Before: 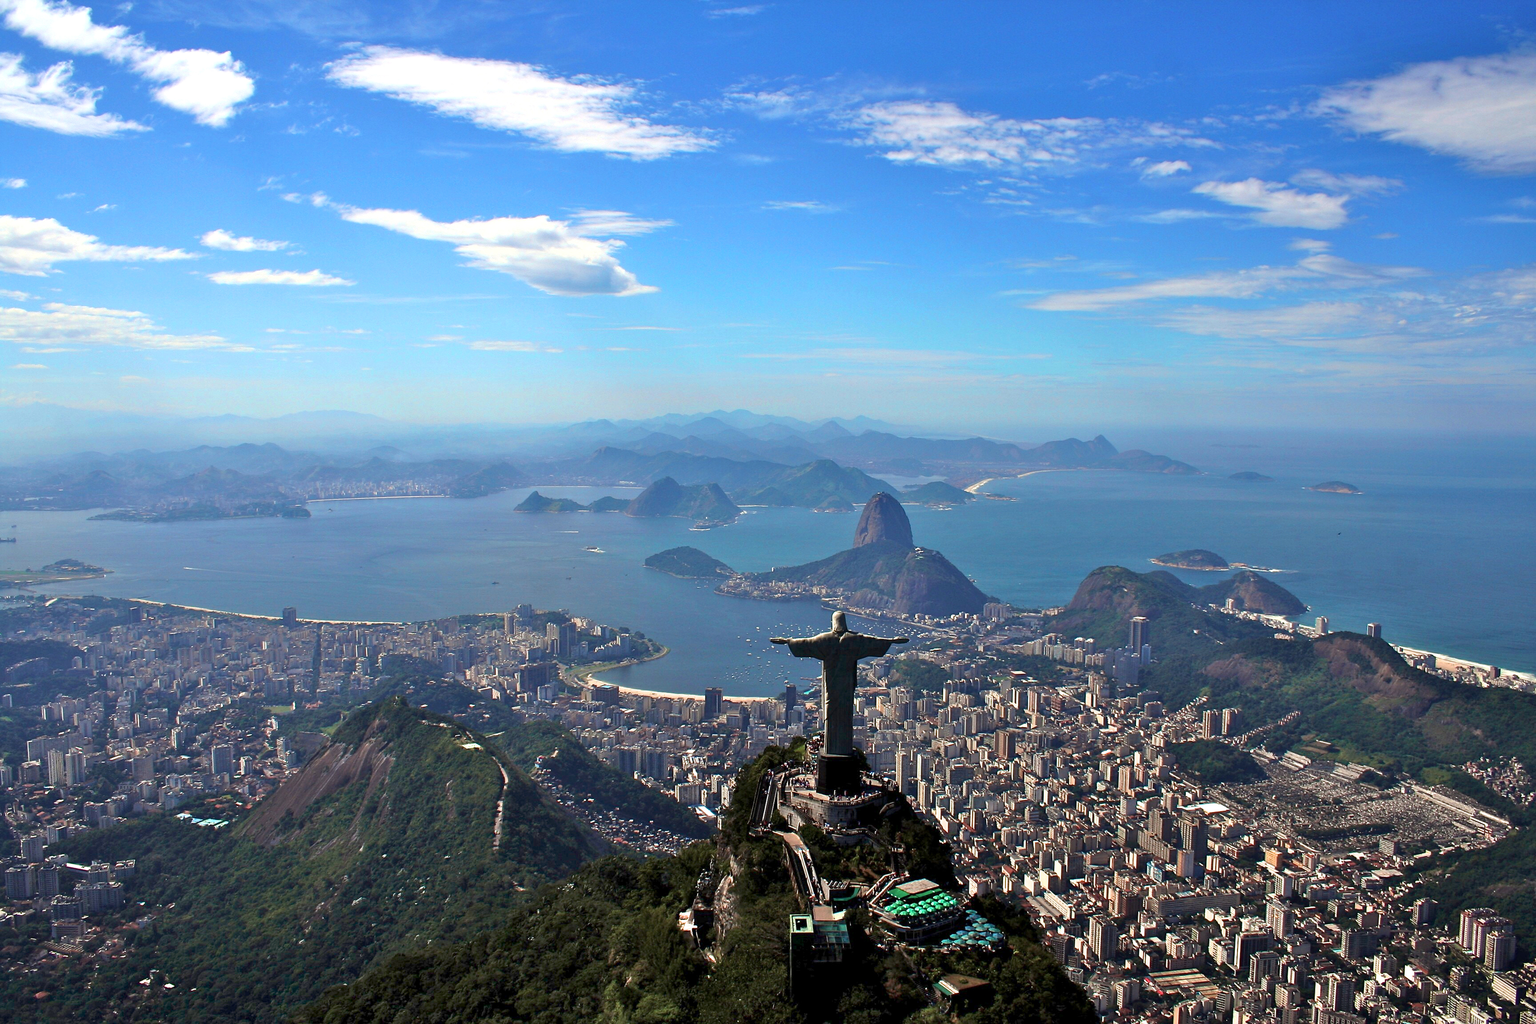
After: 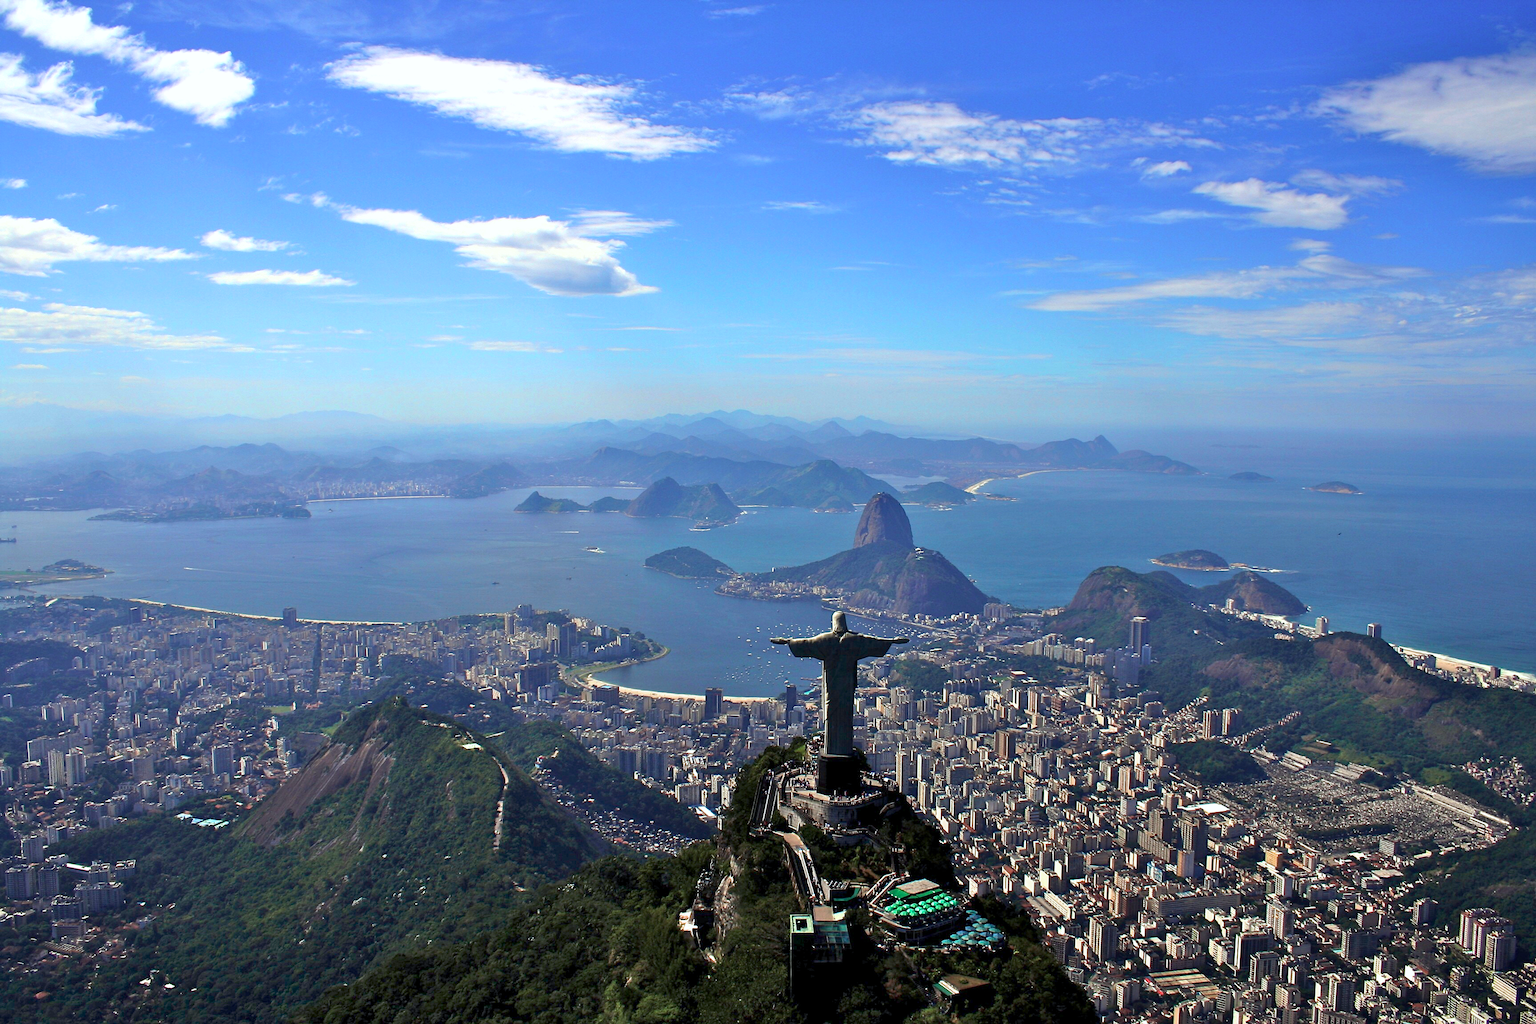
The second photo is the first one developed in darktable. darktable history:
color calibration: illuminant custom, x 0.388, y 0.387, temperature 3832.35 K
color correction: highlights a* 2.43, highlights b* 22.58
